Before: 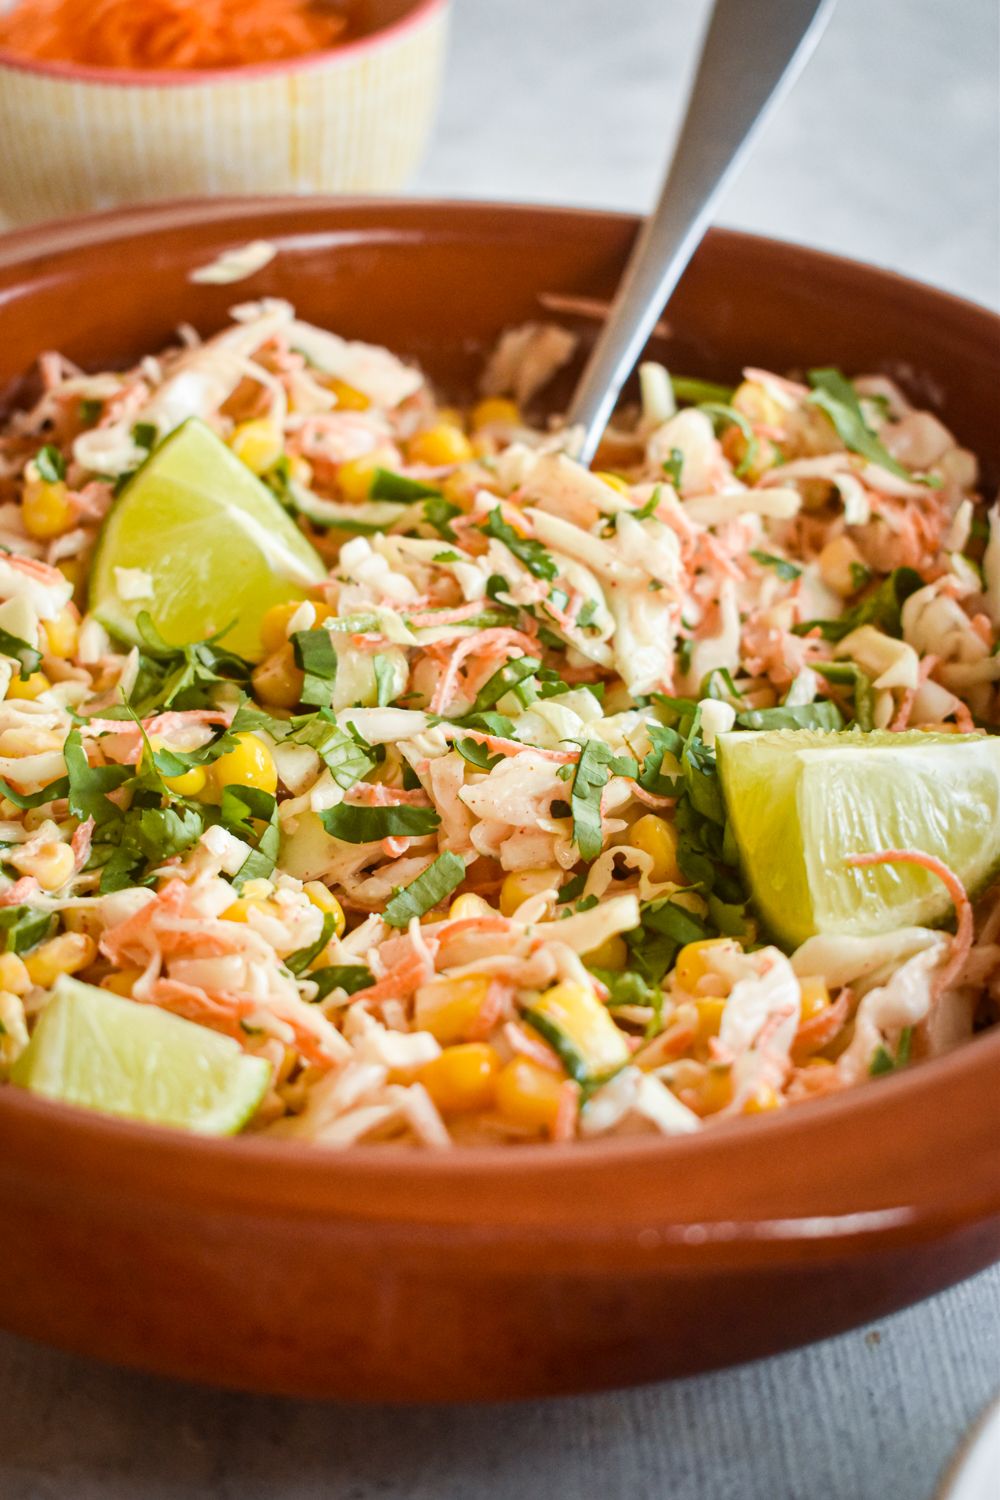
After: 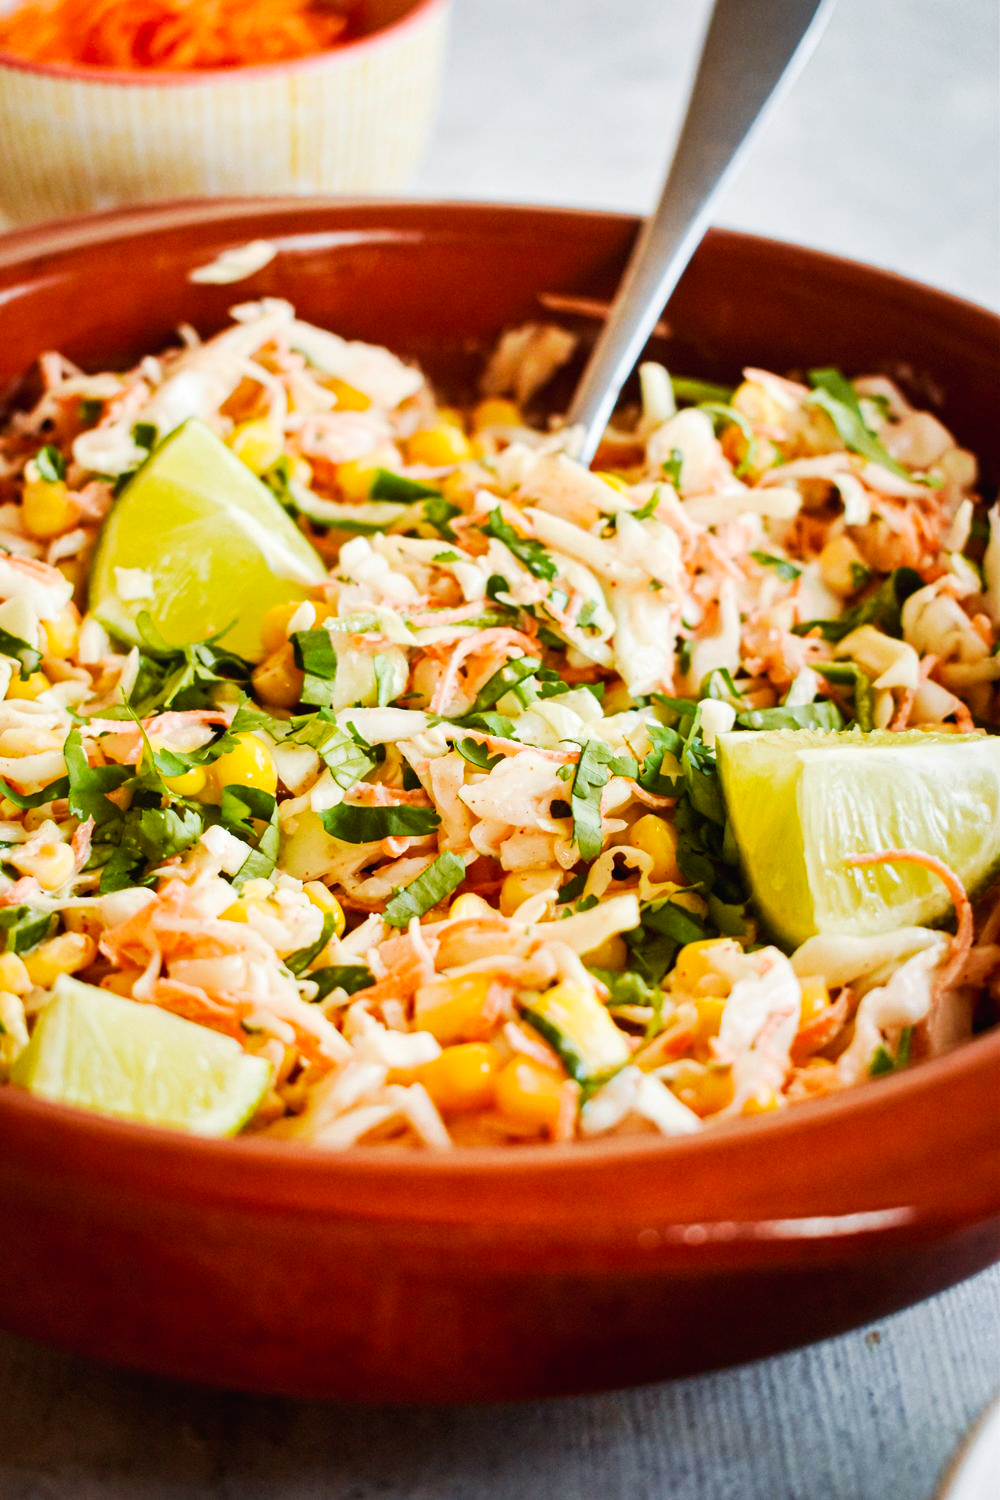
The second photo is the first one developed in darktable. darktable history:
tone curve: curves: ch0 [(0, 0) (0.003, 0.016) (0.011, 0.016) (0.025, 0.016) (0.044, 0.016) (0.069, 0.016) (0.1, 0.026) (0.136, 0.047) (0.177, 0.088) (0.224, 0.14) (0.277, 0.2) (0.335, 0.276) (0.399, 0.37) (0.468, 0.47) (0.543, 0.583) (0.623, 0.698) (0.709, 0.779) (0.801, 0.858) (0.898, 0.929) (1, 1)], preserve colors none
